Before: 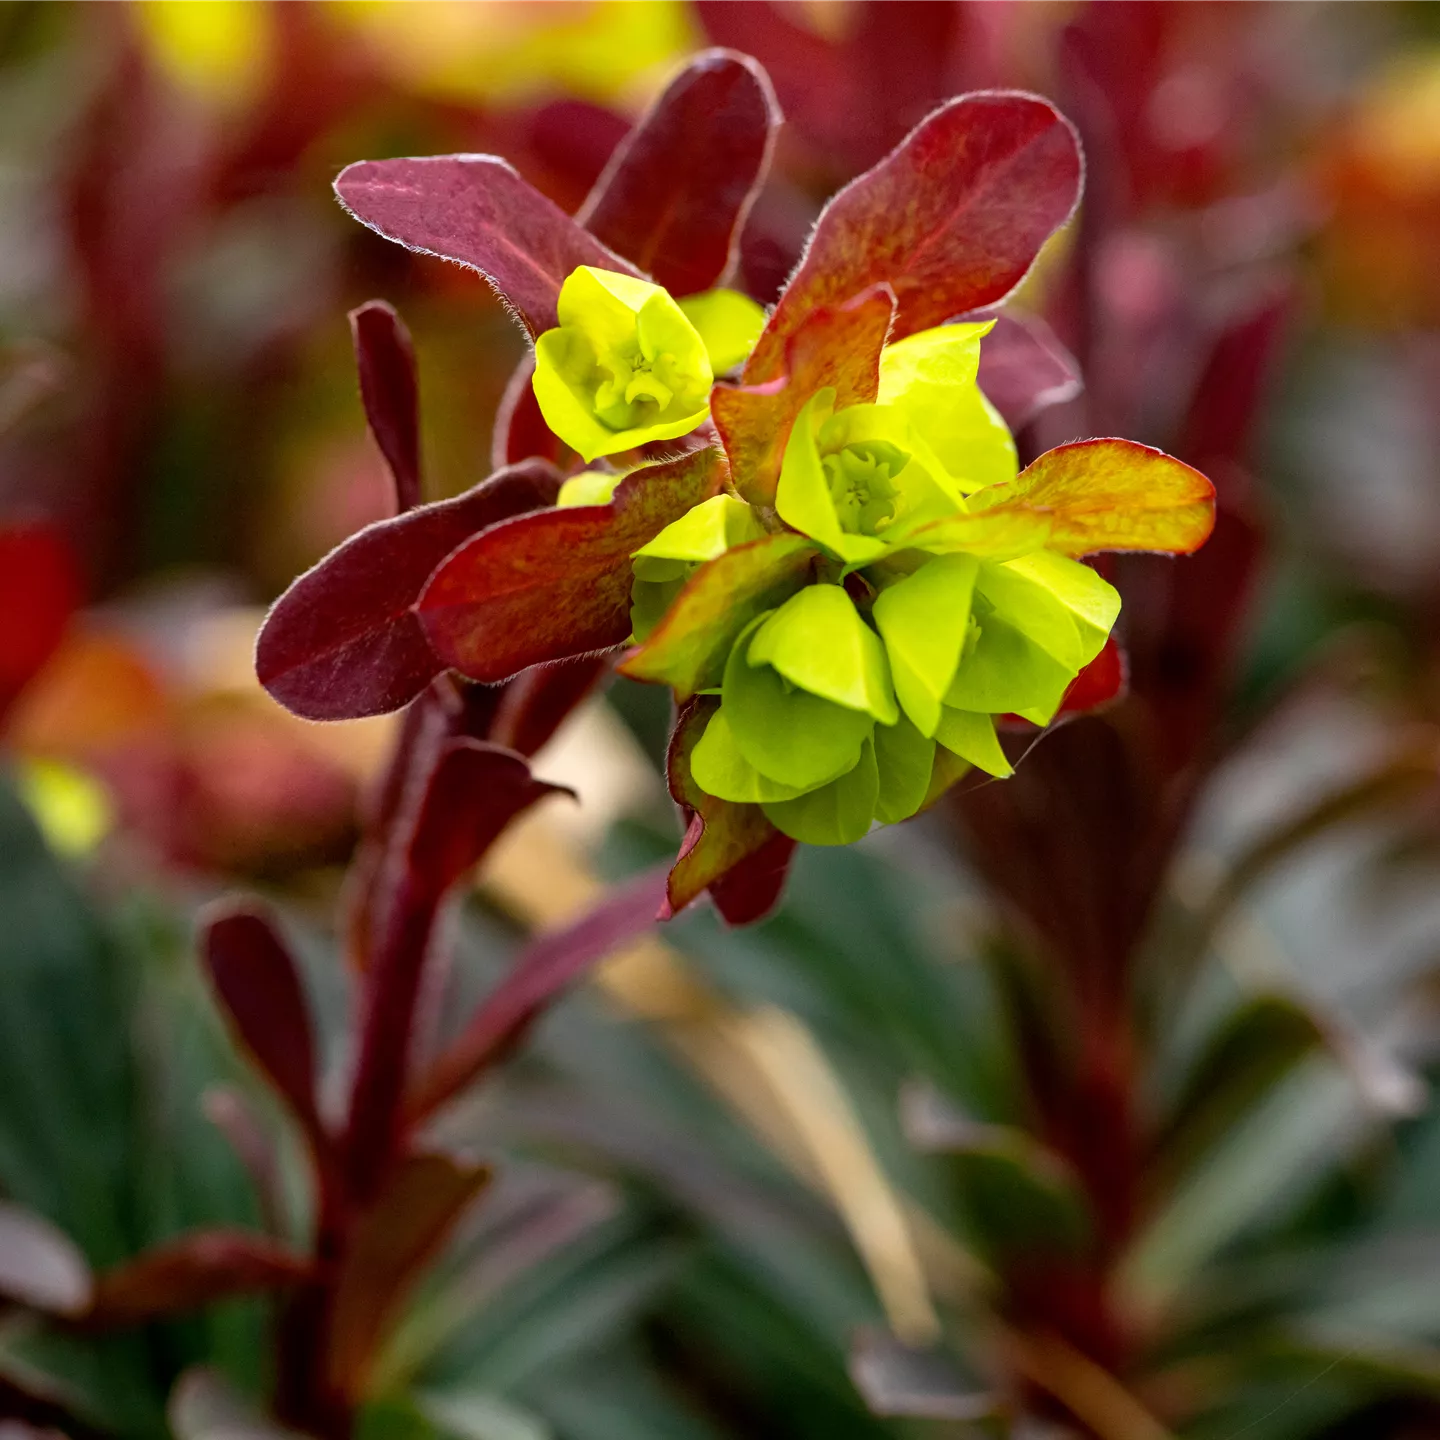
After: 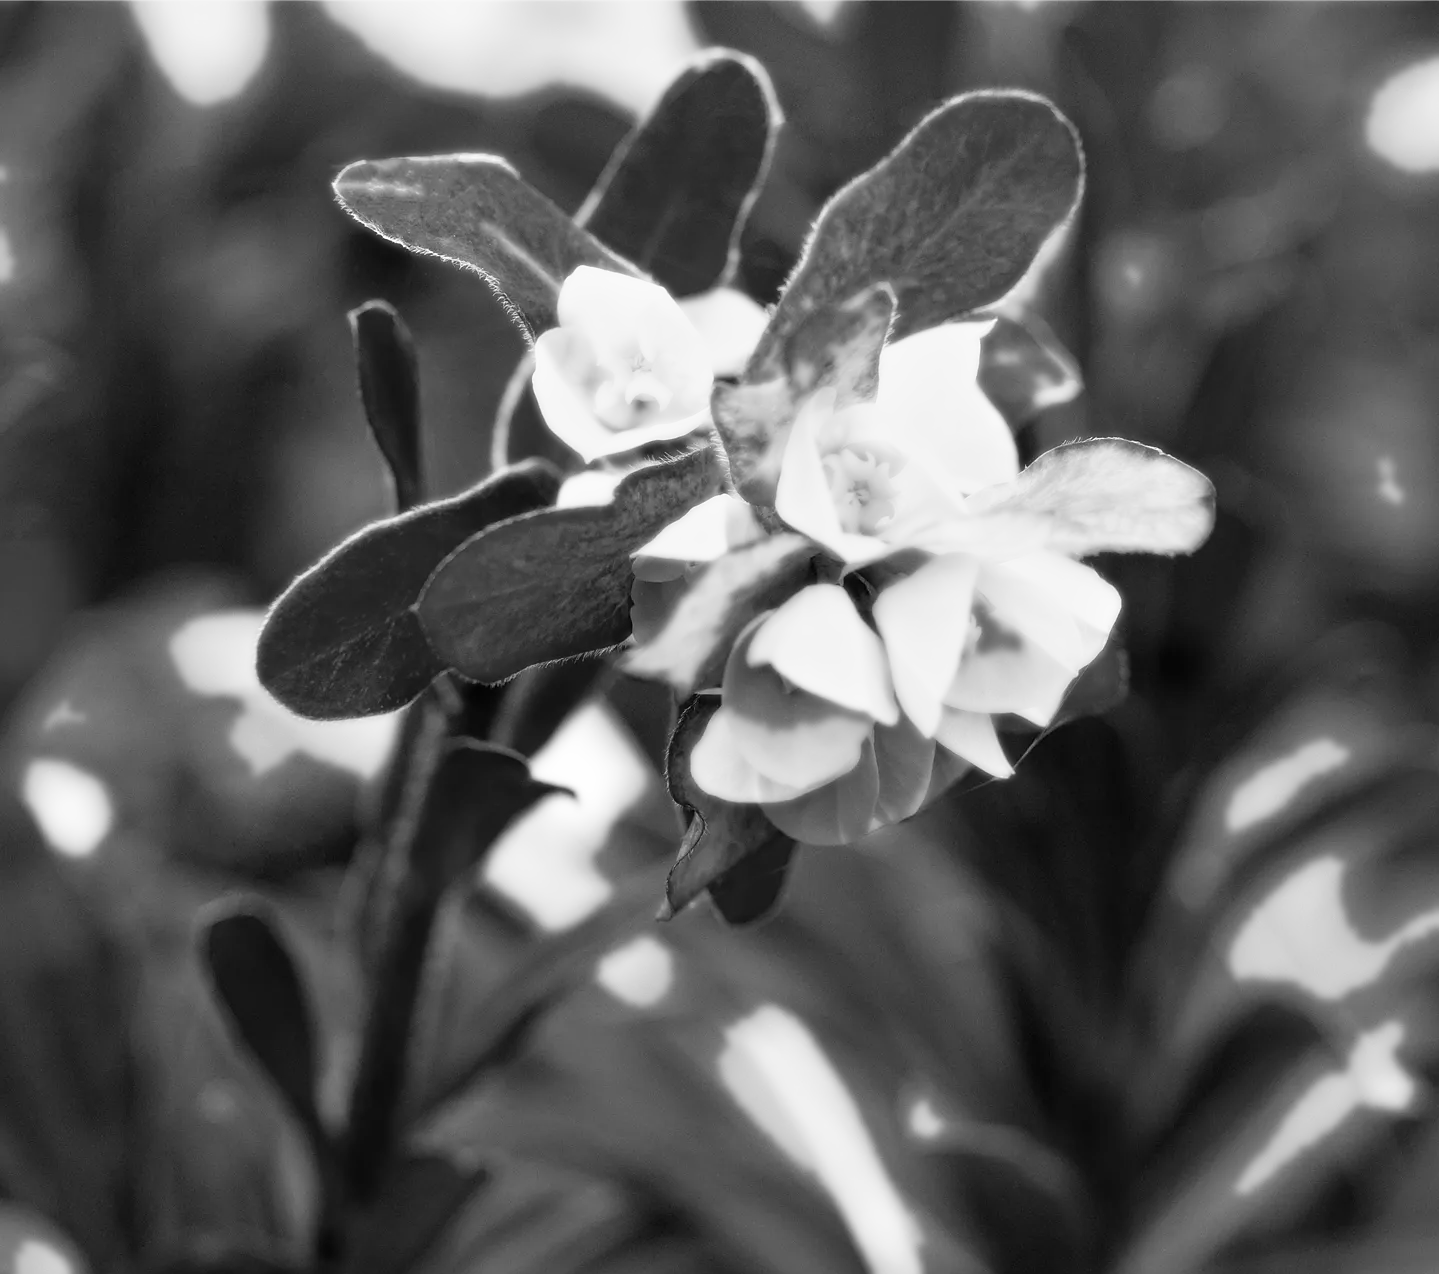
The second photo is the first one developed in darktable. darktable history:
sharpen: radius 1
crop and rotate: top 0%, bottom 11.49%
monochrome: a -3.63, b -0.465
bloom: size 0%, threshold 54.82%, strength 8.31%
